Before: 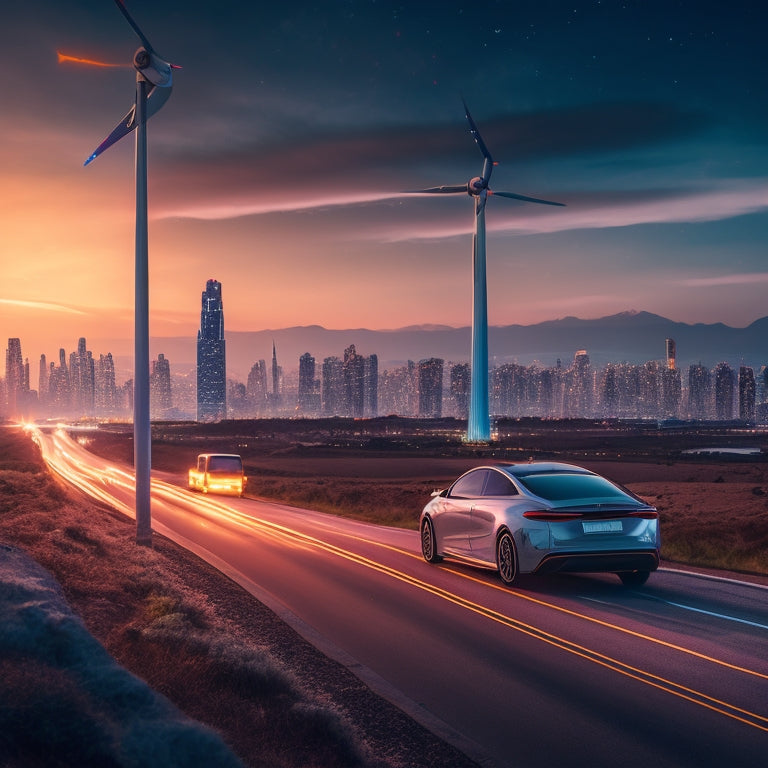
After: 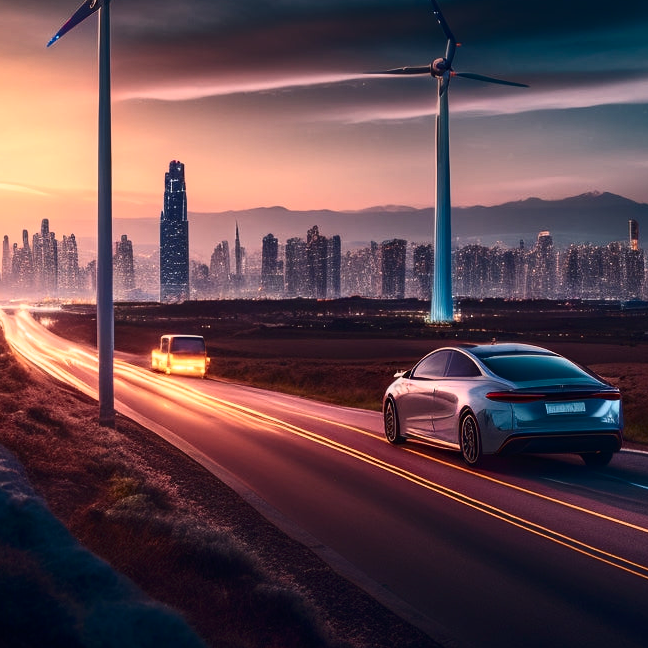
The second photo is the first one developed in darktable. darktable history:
contrast brightness saturation: contrast 0.28
crop and rotate: left 4.842%, top 15.51%, right 10.668%
